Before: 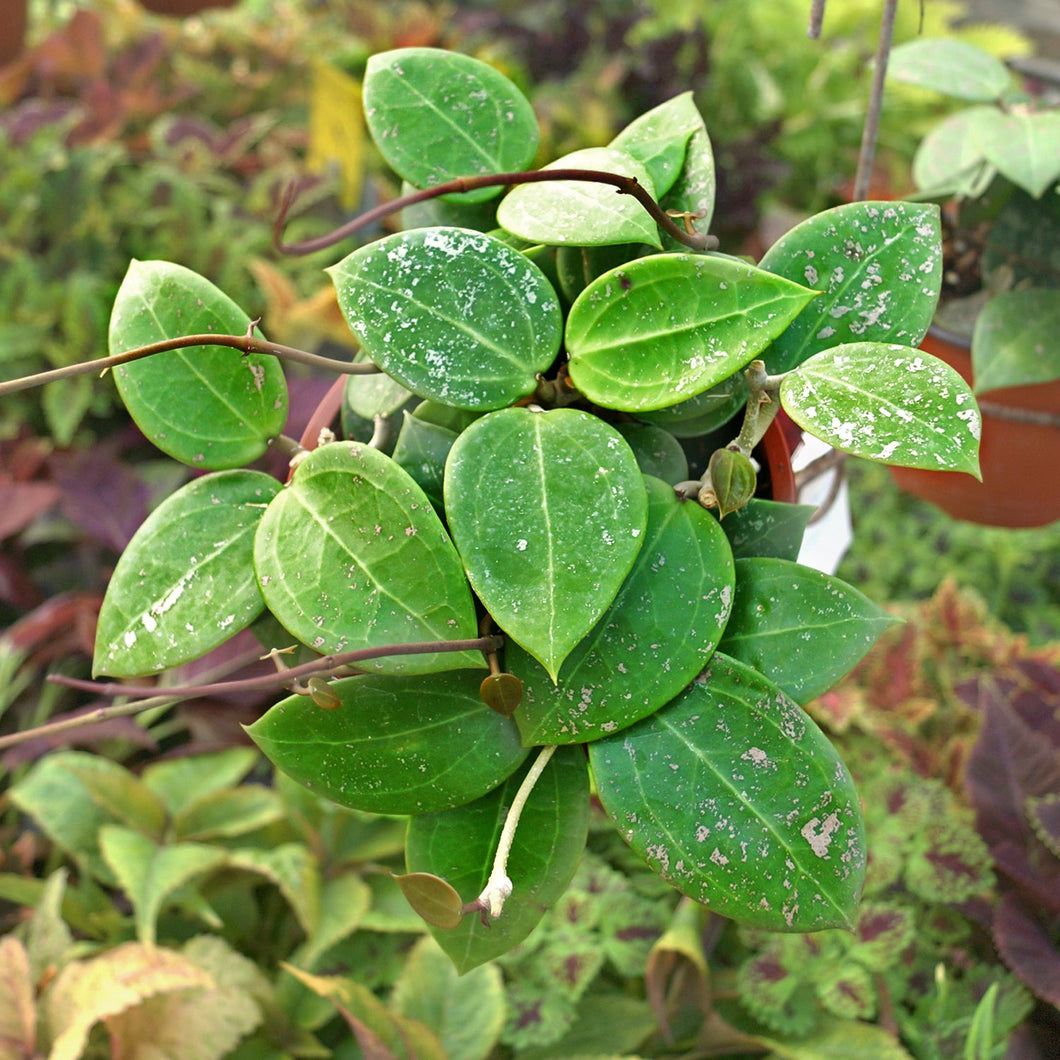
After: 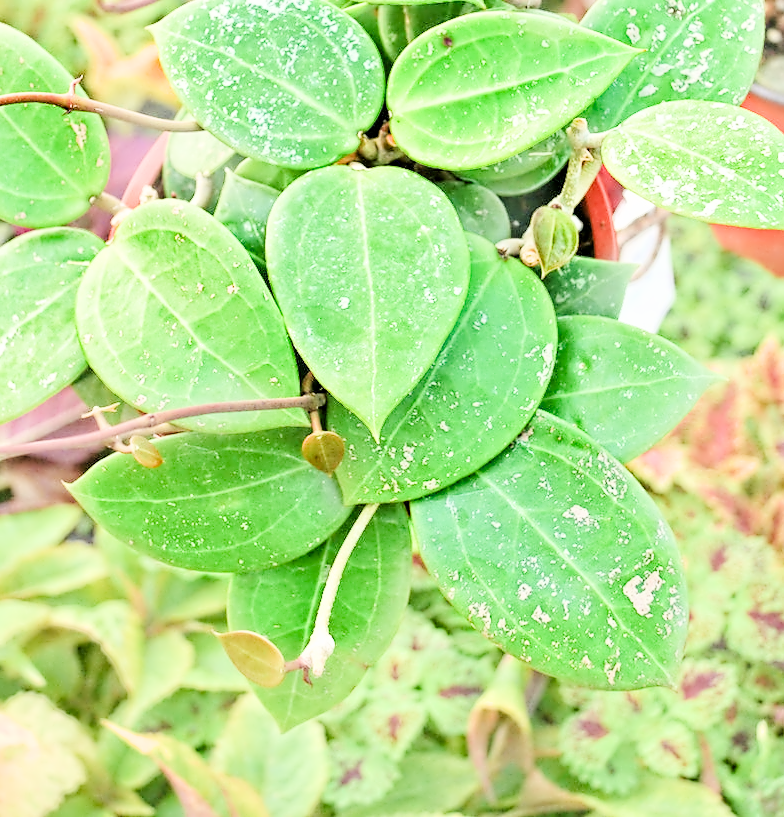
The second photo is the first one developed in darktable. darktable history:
crop: left 16.871%, top 22.857%, right 9.116%
filmic rgb: black relative exposure -6.82 EV, white relative exposure 5.89 EV, hardness 2.71
exposure: exposure 3 EV, compensate highlight preservation false
contrast equalizer: octaves 7, y [[0.5, 0.542, 0.583, 0.625, 0.667, 0.708], [0.5 ×6], [0.5 ×6], [0, 0.033, 0.067, 0.1, 0.133, 0.167], [0, 0.05, 0.1, 0.15, 0.2, 0.25]]
